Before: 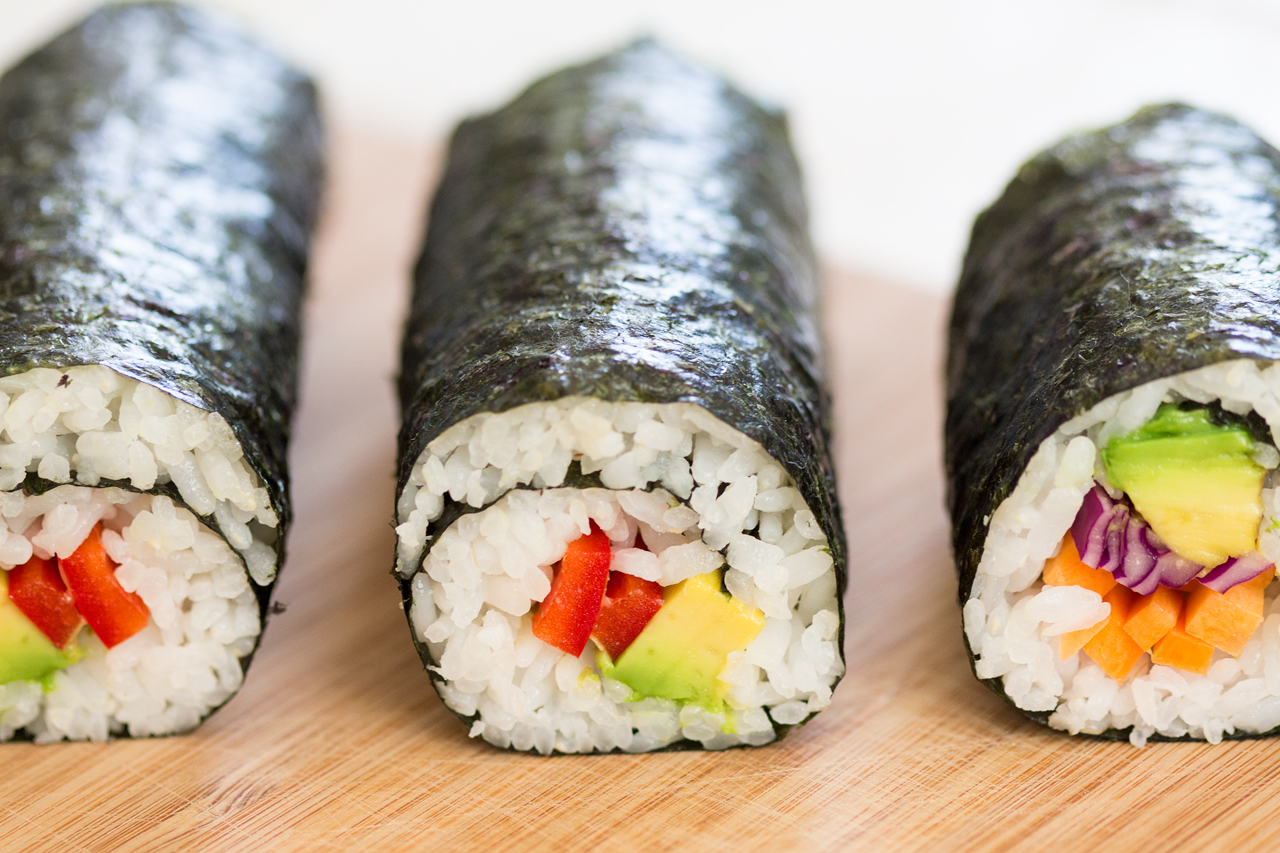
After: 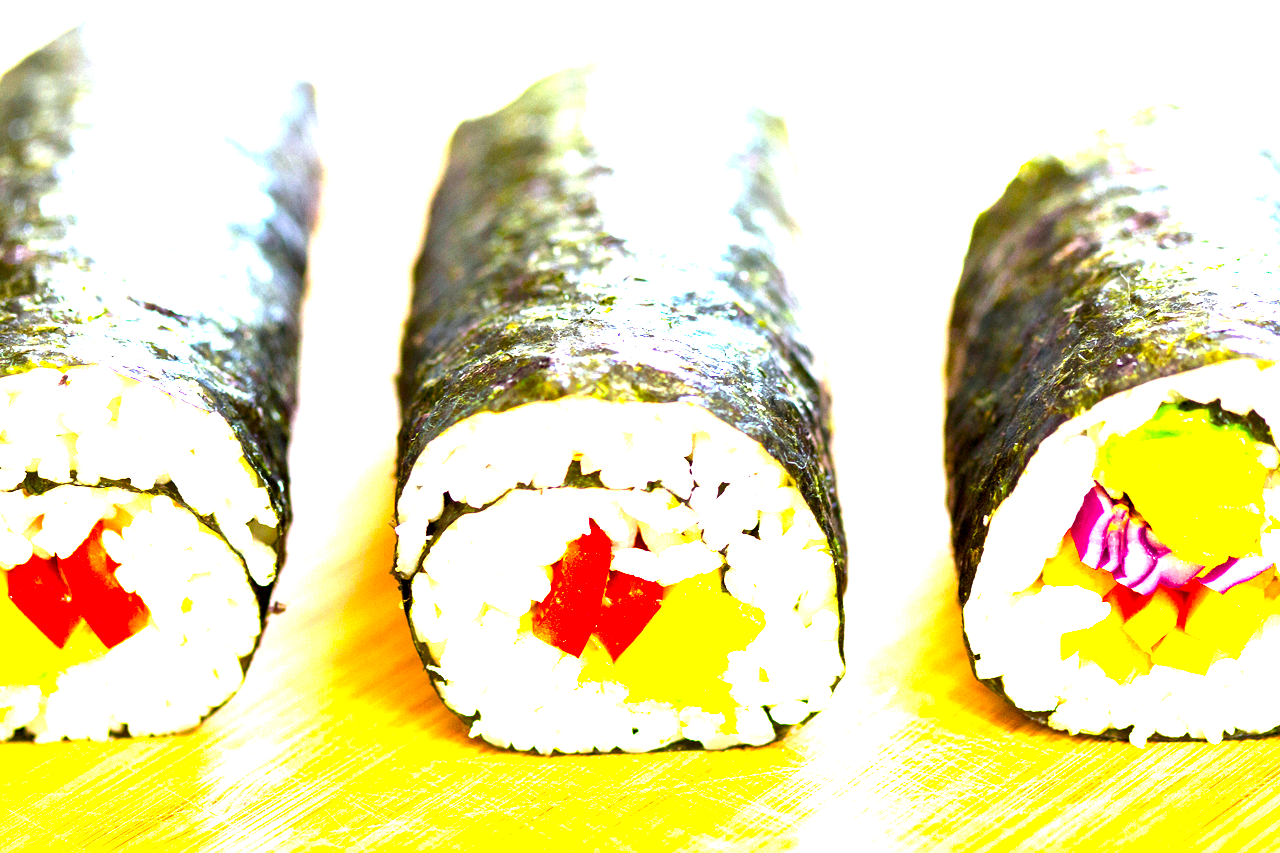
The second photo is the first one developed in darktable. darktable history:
color balance rgb: linear chroma grading › global chroma 9%, perceptual saturation grading › global saturation 36%, perceptual saturation grading › shadows 35%, perceptual brilliance grading › global brilliance 15%, perceptual brilliance grading › shadows -35%, global vibrance 15%
color zones: curves: ch0 [(0.224, 0.526) (0.75, 0.5)]; ch1 [(0.055, 0.526) (0.224, 0.761) (0.377, 0.526) (0.75, 0.5)]
white balance: red 0.986, blue 1.01
exposure: black level correction 0.001, exposure 1.822 EV, compensate exposure bias true, compensate highlight preservation false
